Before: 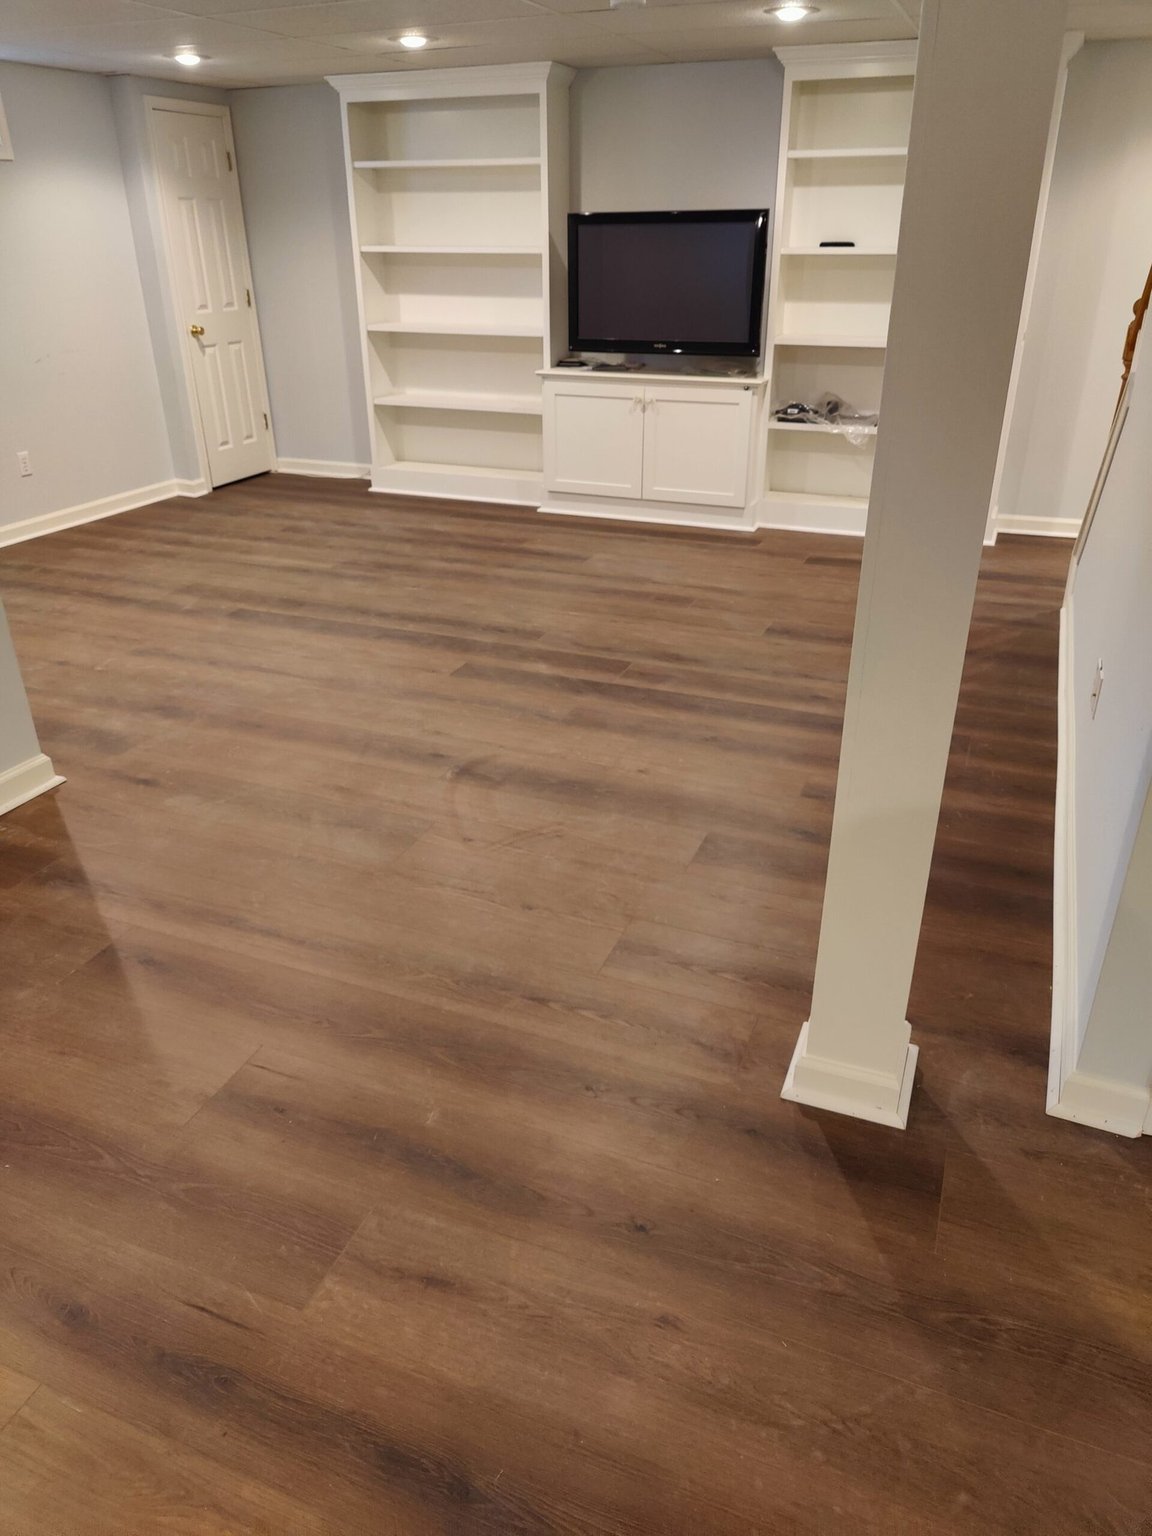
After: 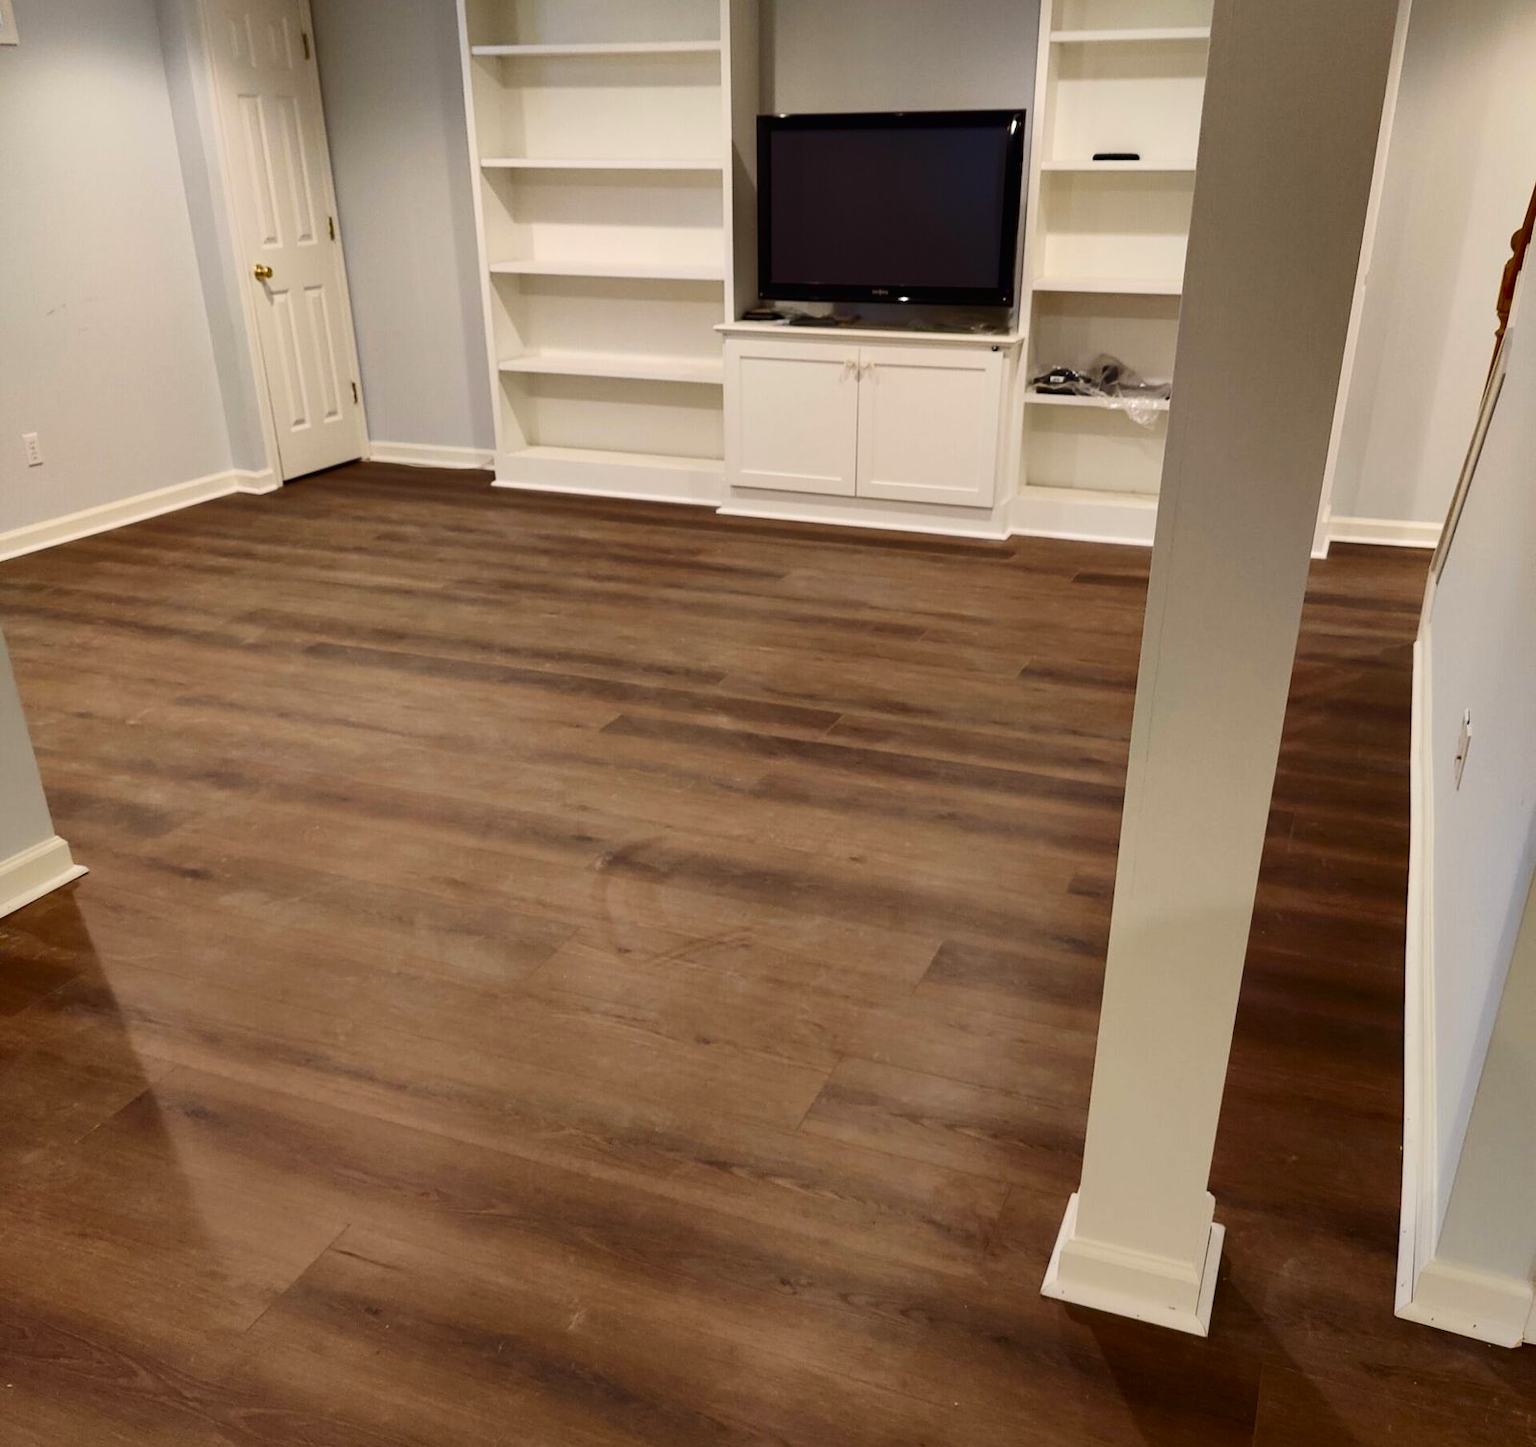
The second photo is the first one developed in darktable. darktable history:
contrast brightness saturation: contrast 0.19, brightness -0.11, saturation 0.21
crop and rotate: top 8.293%, bottom 20.996%
